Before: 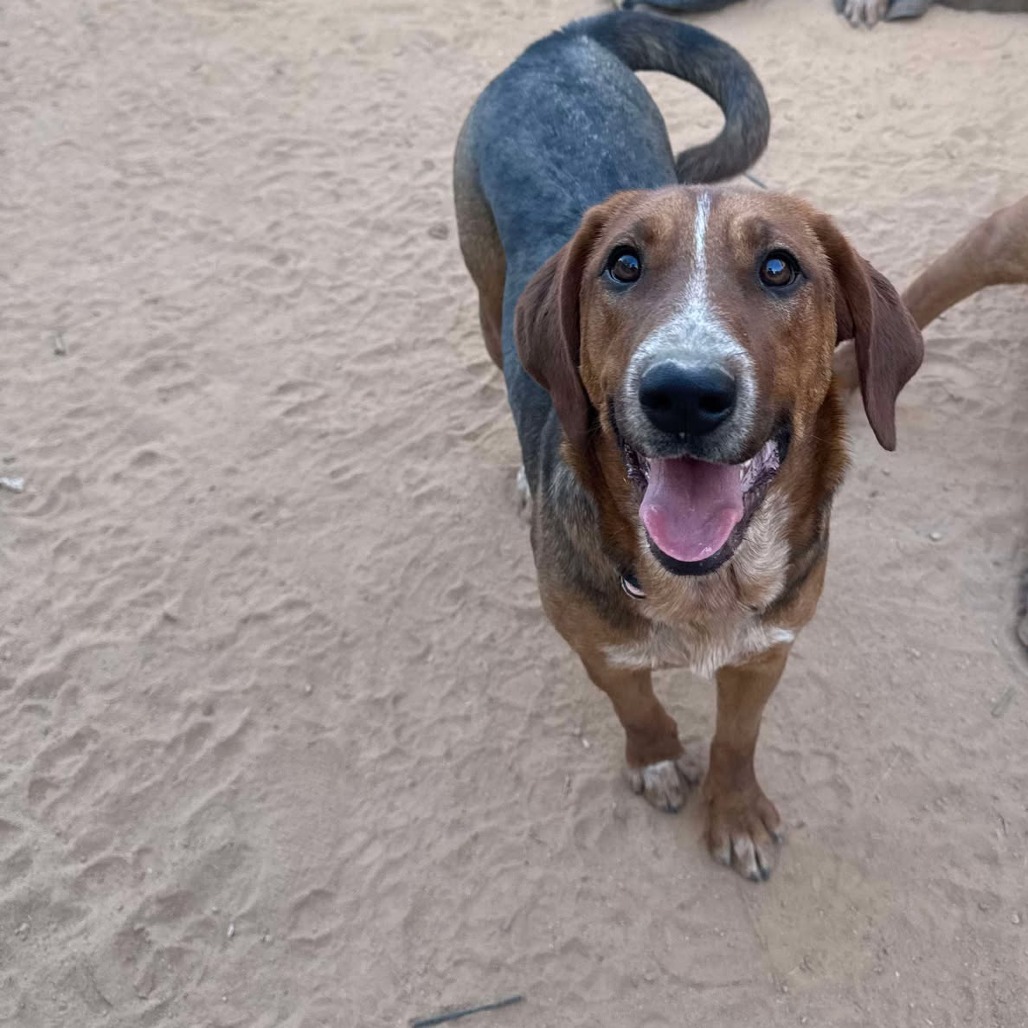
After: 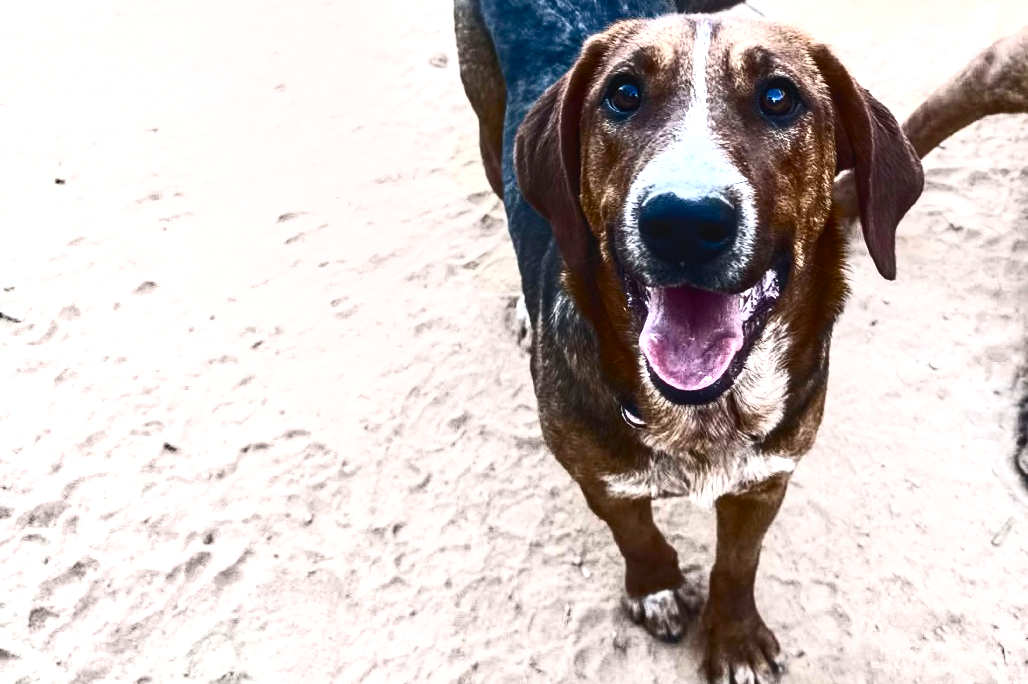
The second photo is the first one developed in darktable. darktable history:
tone equalizer: on, module defaults
shadows and highlights: radius 46.94, white point adjustment 6.79, compress 79.45%, soften with gaussian
crop: top 16.655%, bottom 16.777%
local contrast: on, module defaults
exposure: compensate highlight preservation false
contrast brightness saturation: contrast 0.943, brightness 0.192
color balance rgb: linear chroma grading › global chroma 9.964%, perceptual saturation grading › global saturation 20%, perceptual saturation grading › highlights -25.204%, perceptual saturation grading › shadows 24.799%
